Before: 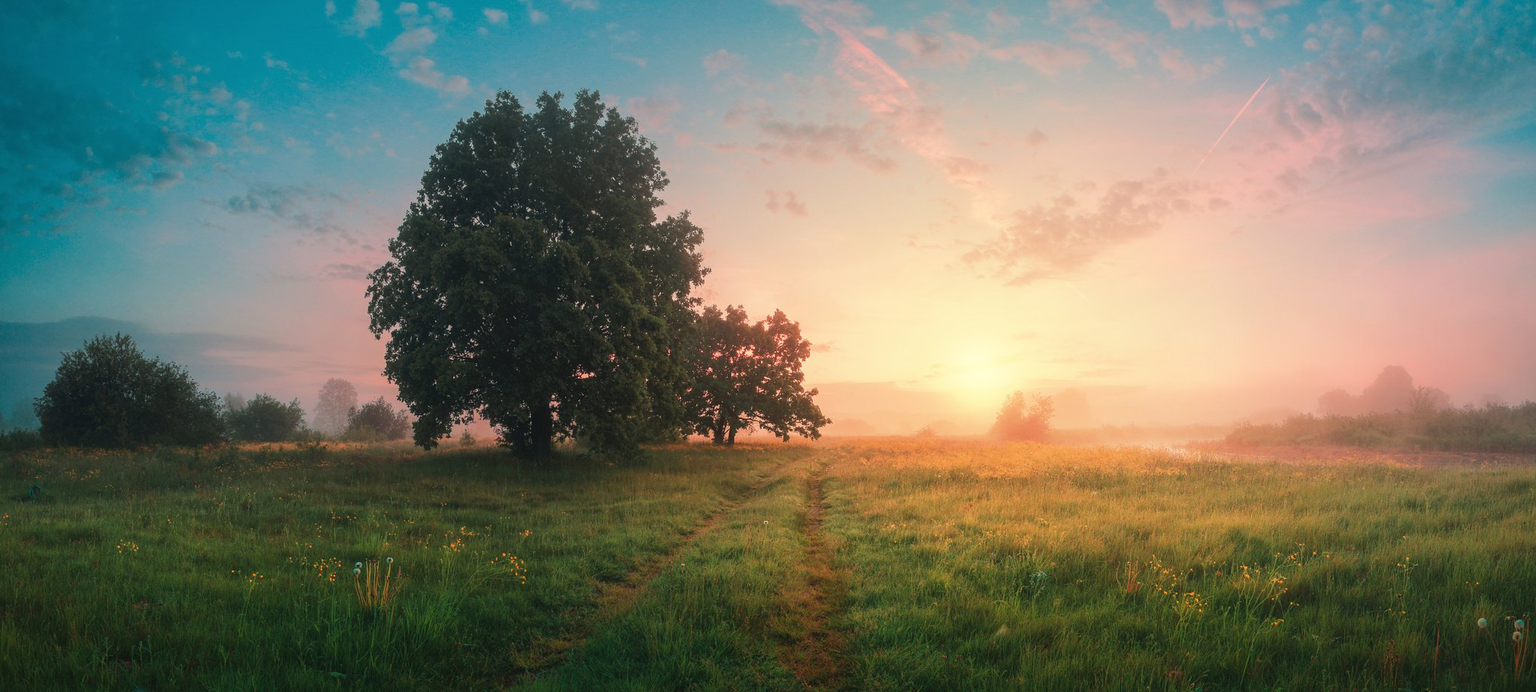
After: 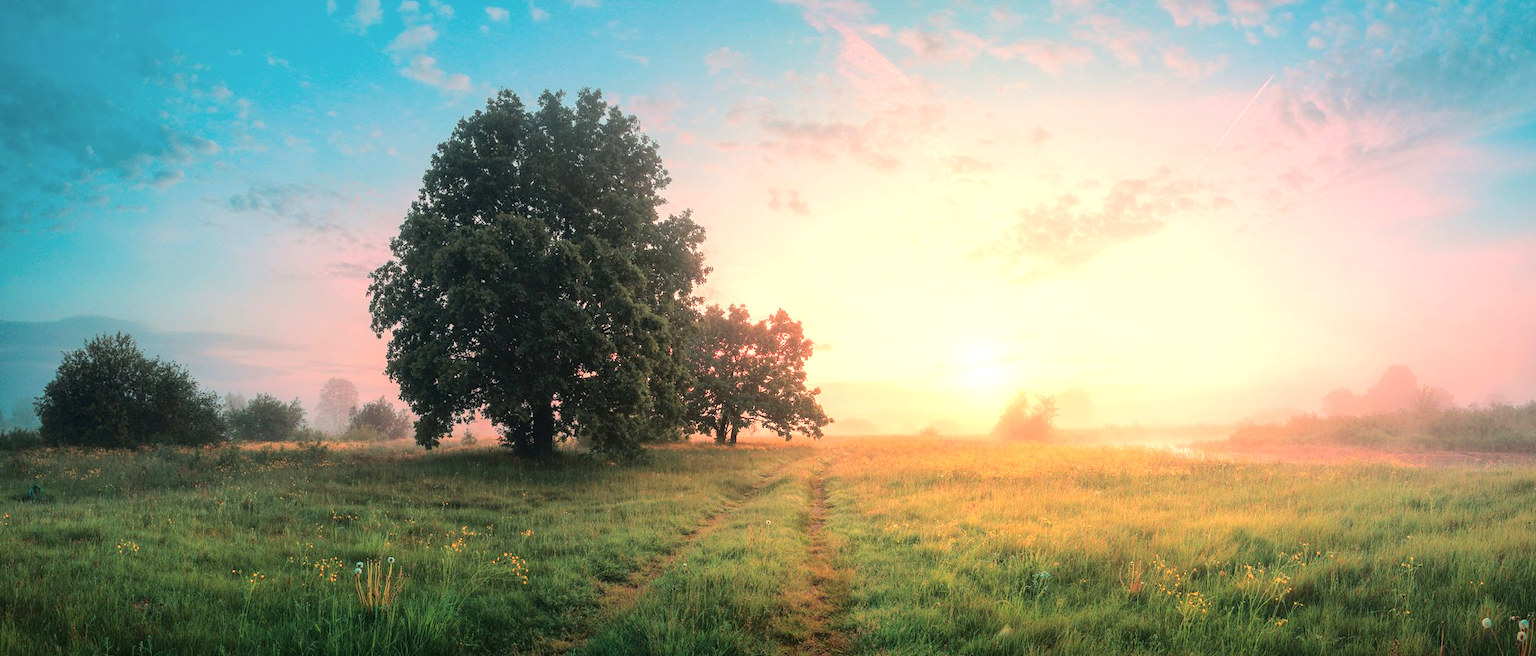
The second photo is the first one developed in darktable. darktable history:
exposure: black level correction 0, exposure 0.697 EV, compensate highlight preservation false
crop: top 0.366%, right 0.261%, bottom 4.99%
tone curve: curves: ch0 [(0, 0) (0.004, 0) (0.133, 0.076) (0.325, 0.362) (0.879, 0.885) (1, 1)], color space Lab, independent channels, preserve colors none
